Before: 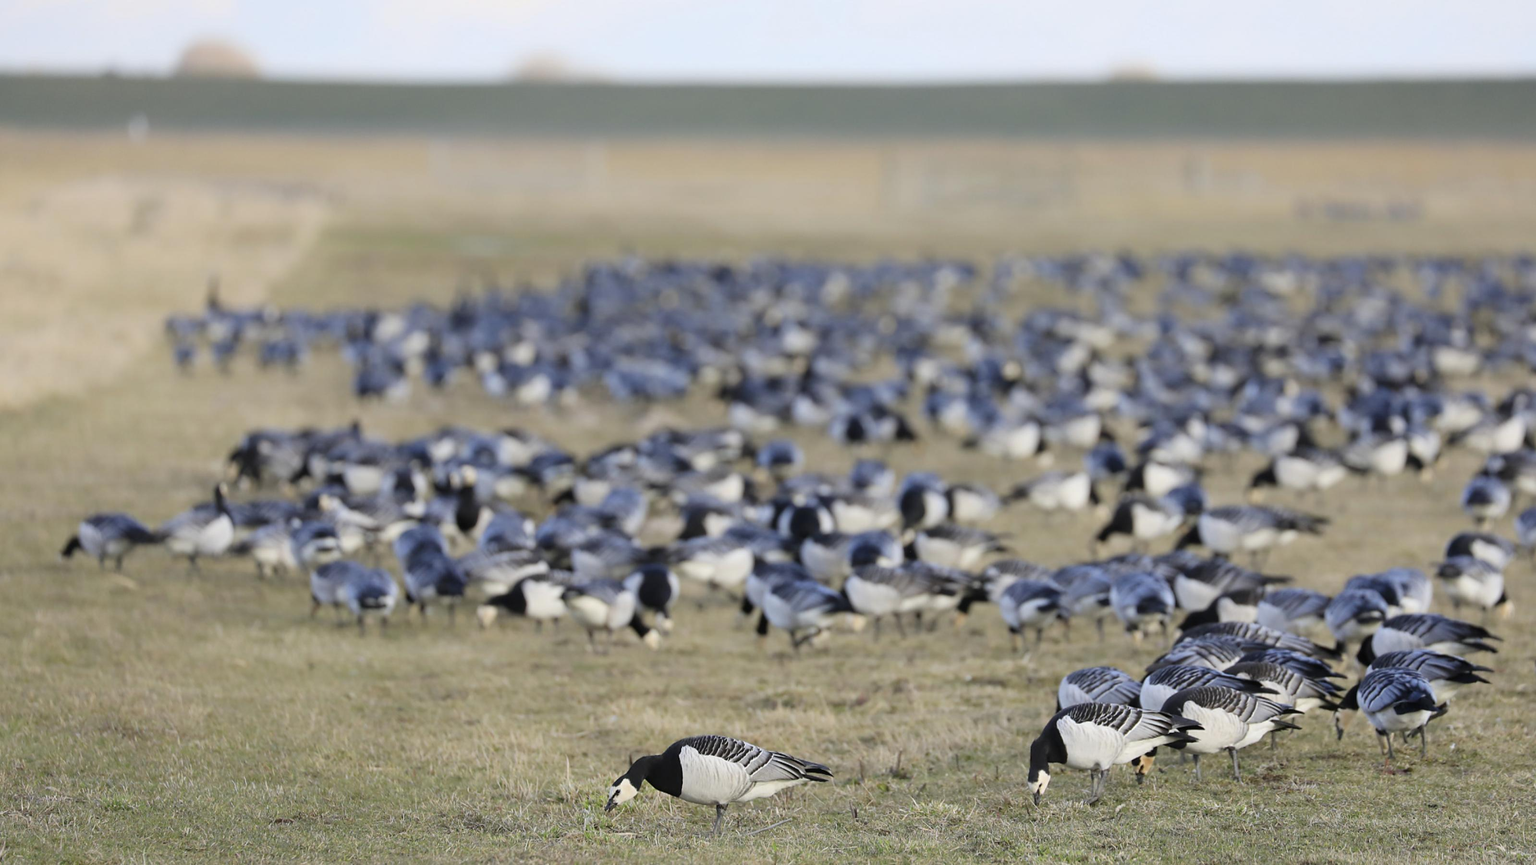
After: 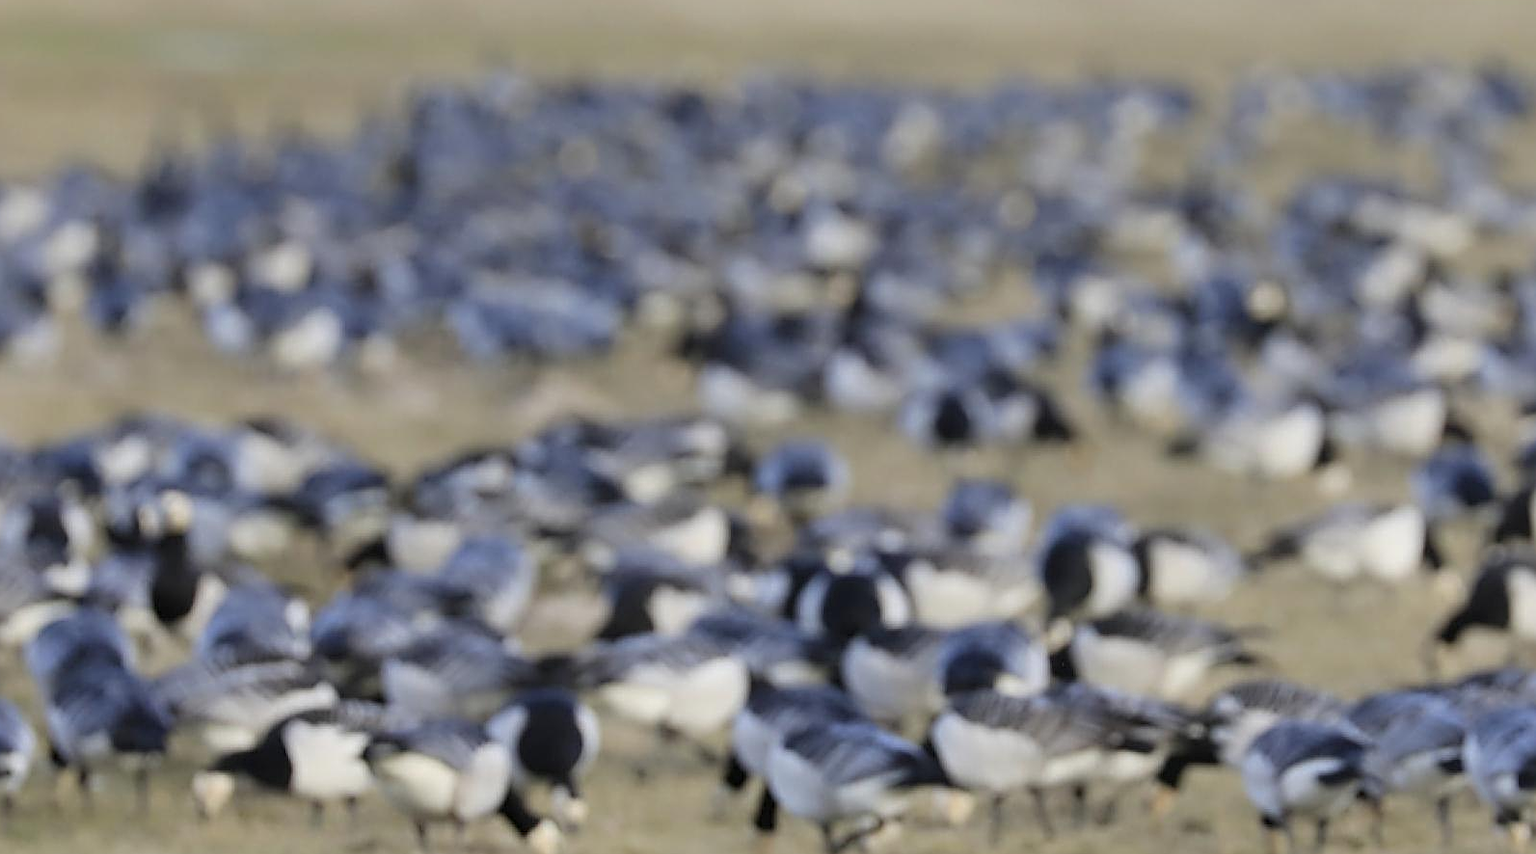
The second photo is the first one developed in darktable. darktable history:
crop: left 24.826%, top 25.501%, right 25.35%, bottom 25.244%
sharpen: radius 2.621, amount 0.679
